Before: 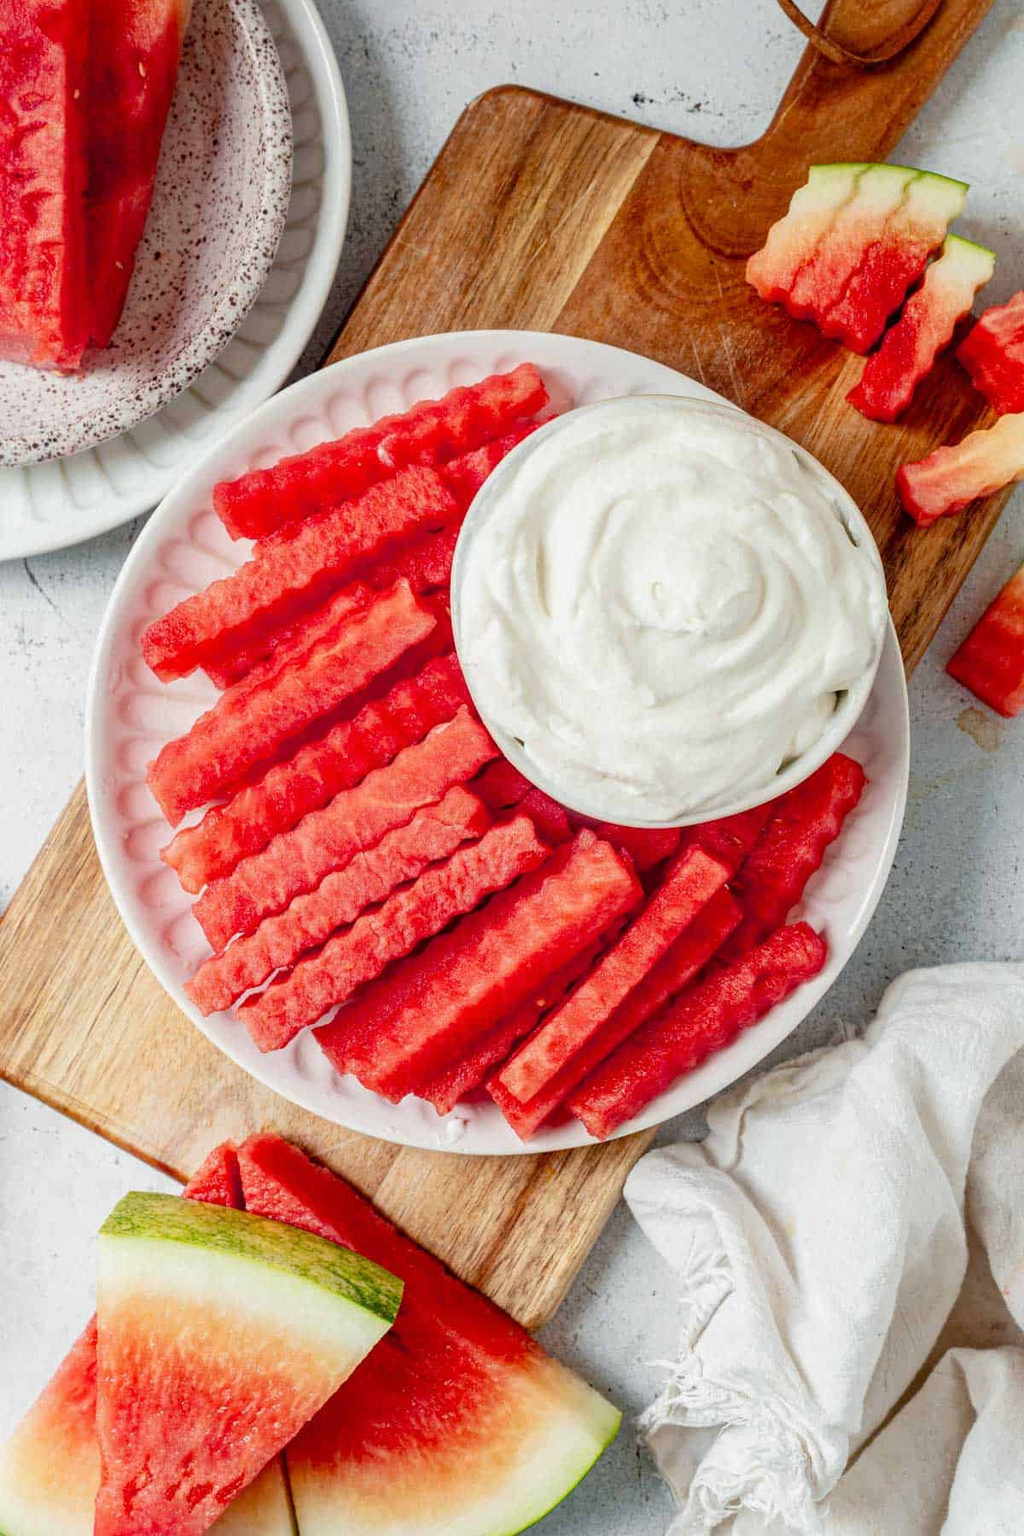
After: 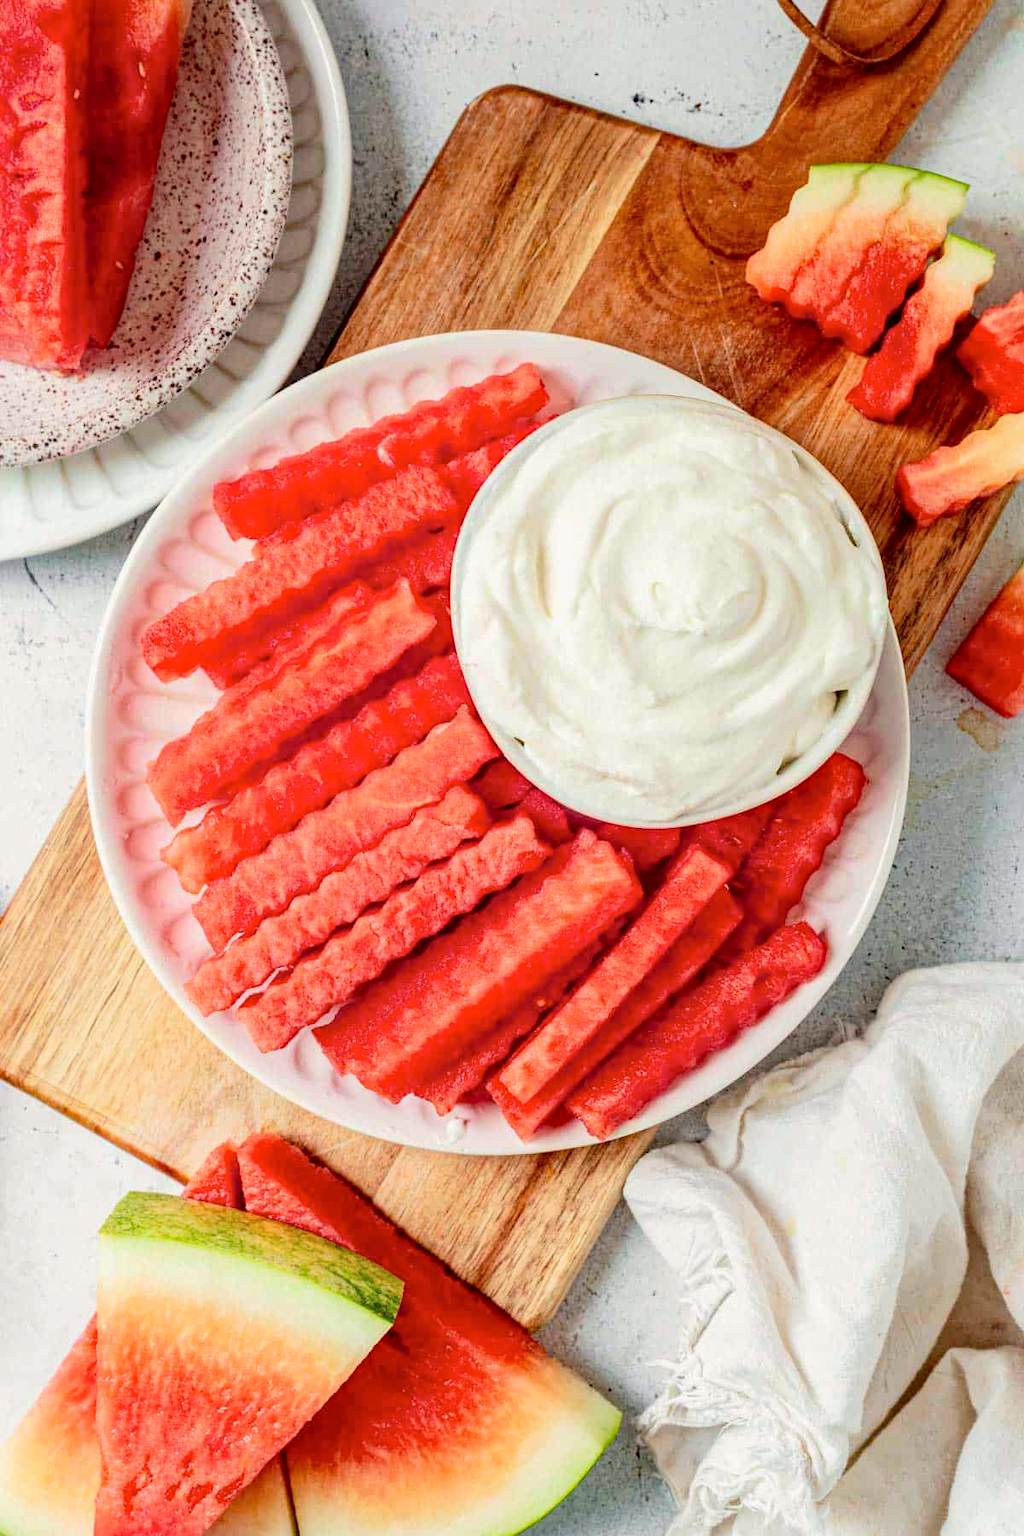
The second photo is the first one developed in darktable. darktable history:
haze removal: compatibility mode true, adaptive false
tone curve: curves: ch0 [(0, 0.01) (0.052, 0.045) (0.136, 0.133) (0.29, 0.332) (0.453, 0.531) (0.676, 0.751) (0.89, 0.919) (1, 1)]; ch1 [(0, 0) (0.094, 0.081) (0.285, 0.299) (0.385, 0.403) (0.447, 0.429) (0.495, 0.496) (0.544, 0.552) (0.589, 0.612) (0.722, 0.728) (1, 1)]; ch2 [(0, 0) (0.257, 0.217) (0.43, 0.421) (0.498, 0.507) (0.531, 0.544) (0.56, 0.579) (0.625, 0.642) (1, 1)], color space Lab, independent channels, preserve colors none
